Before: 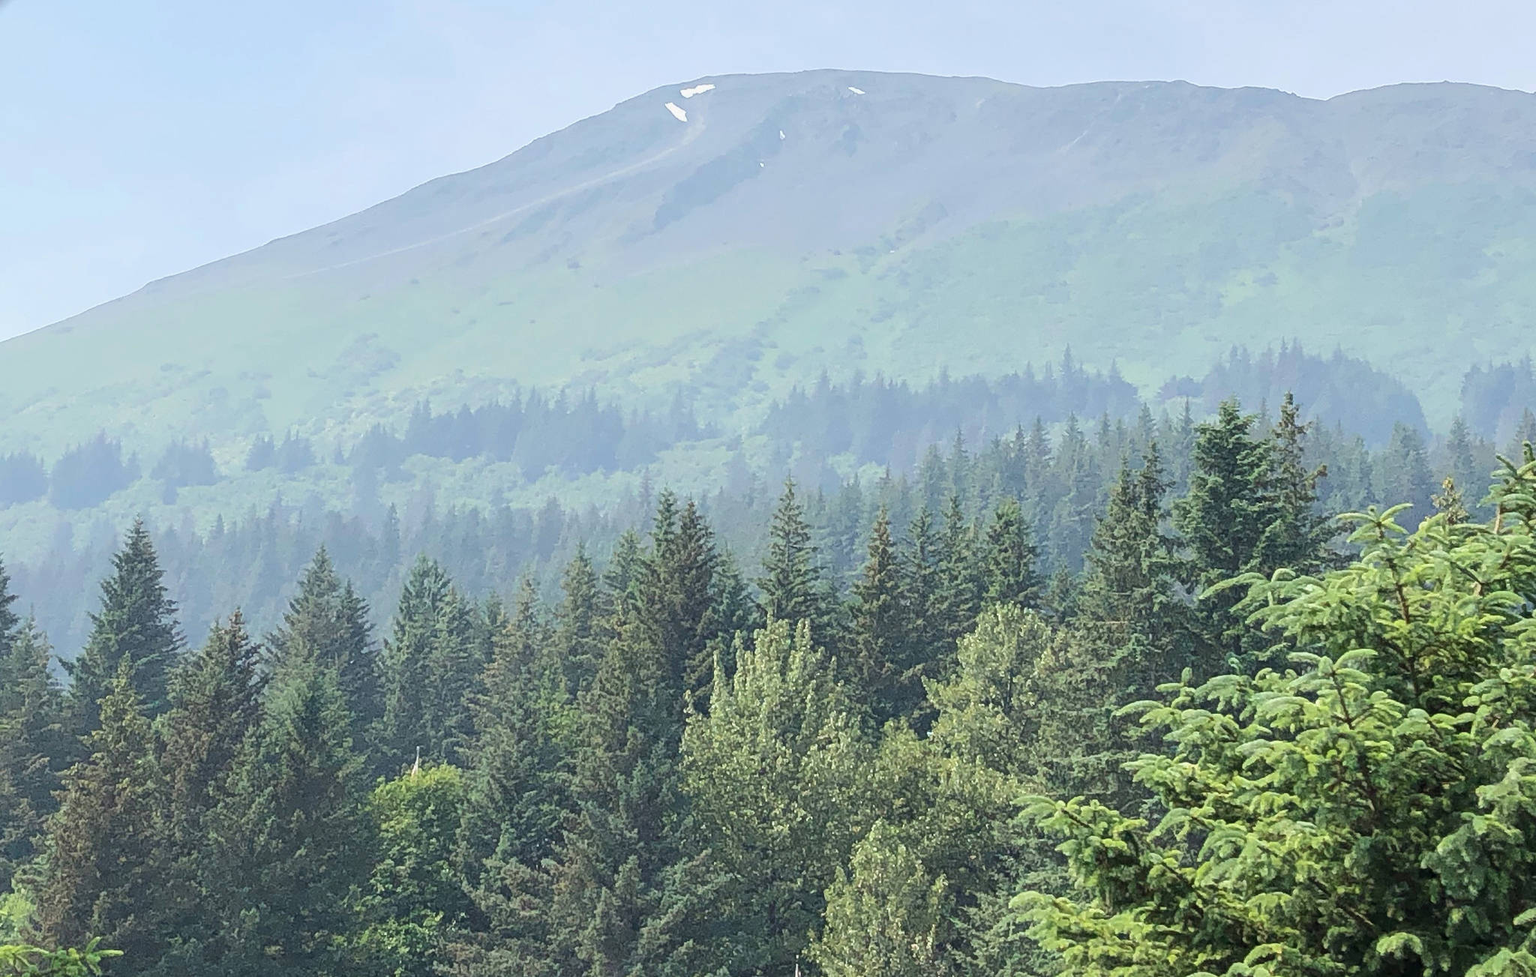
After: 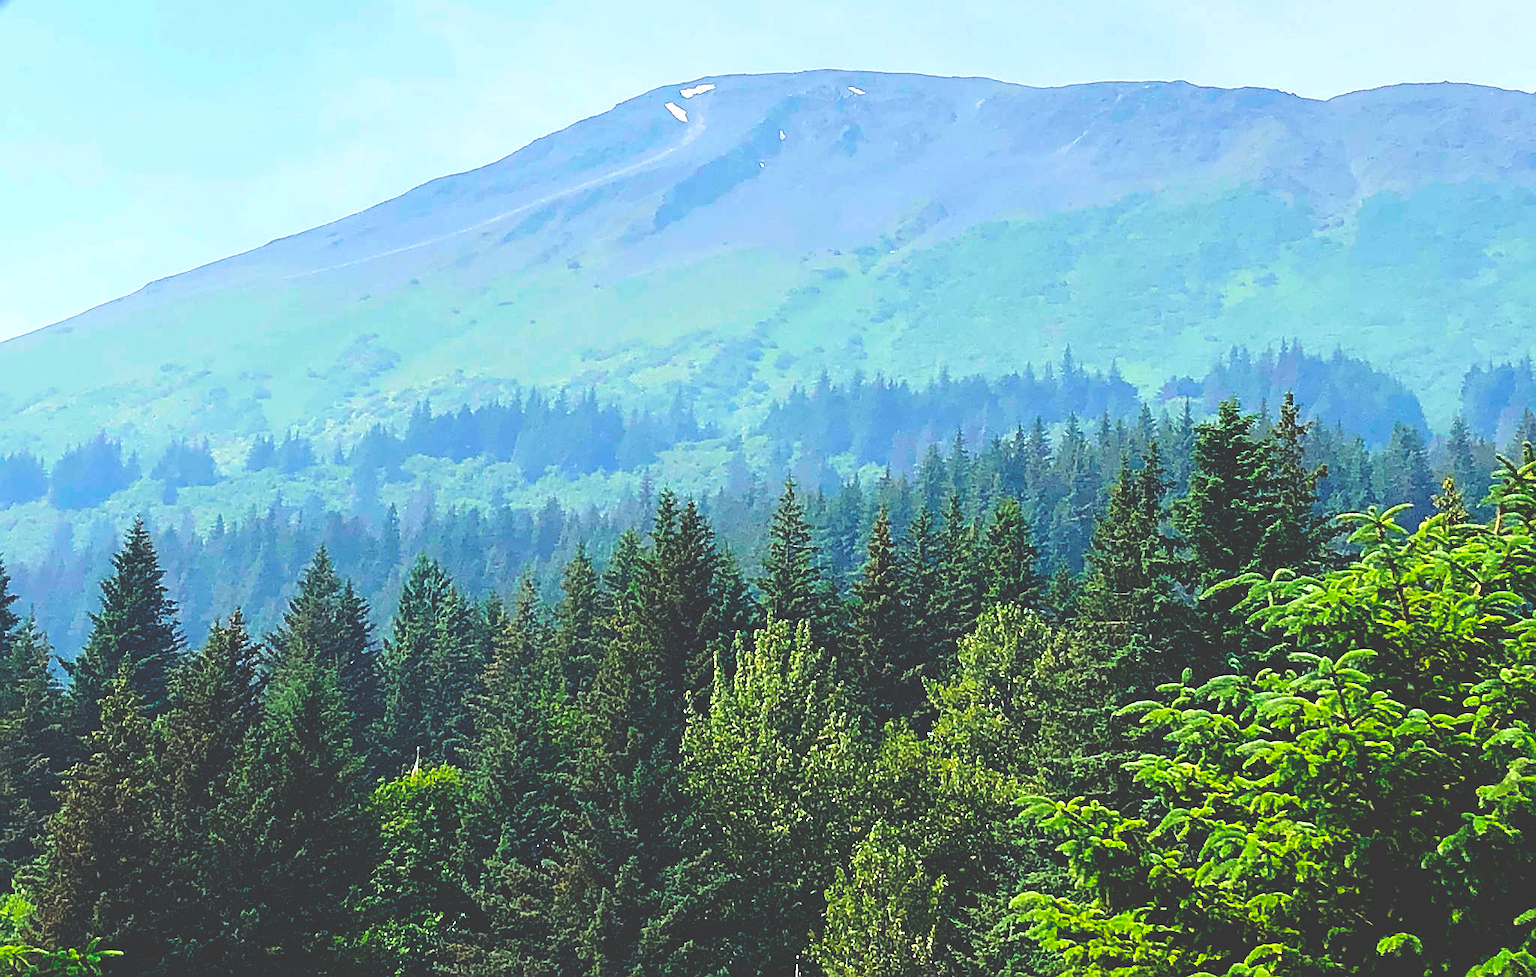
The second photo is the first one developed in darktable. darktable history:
color balance rgb: global offset › luminance 0.73%, perceptual saturation grading › global saturation 37.136%, global vibrance 20%
sharpen: on, module defaults
base curve: curves: ch0 [(0, 0.036) (0.083, 0.04) (0.804, 1)], preserve colors none
